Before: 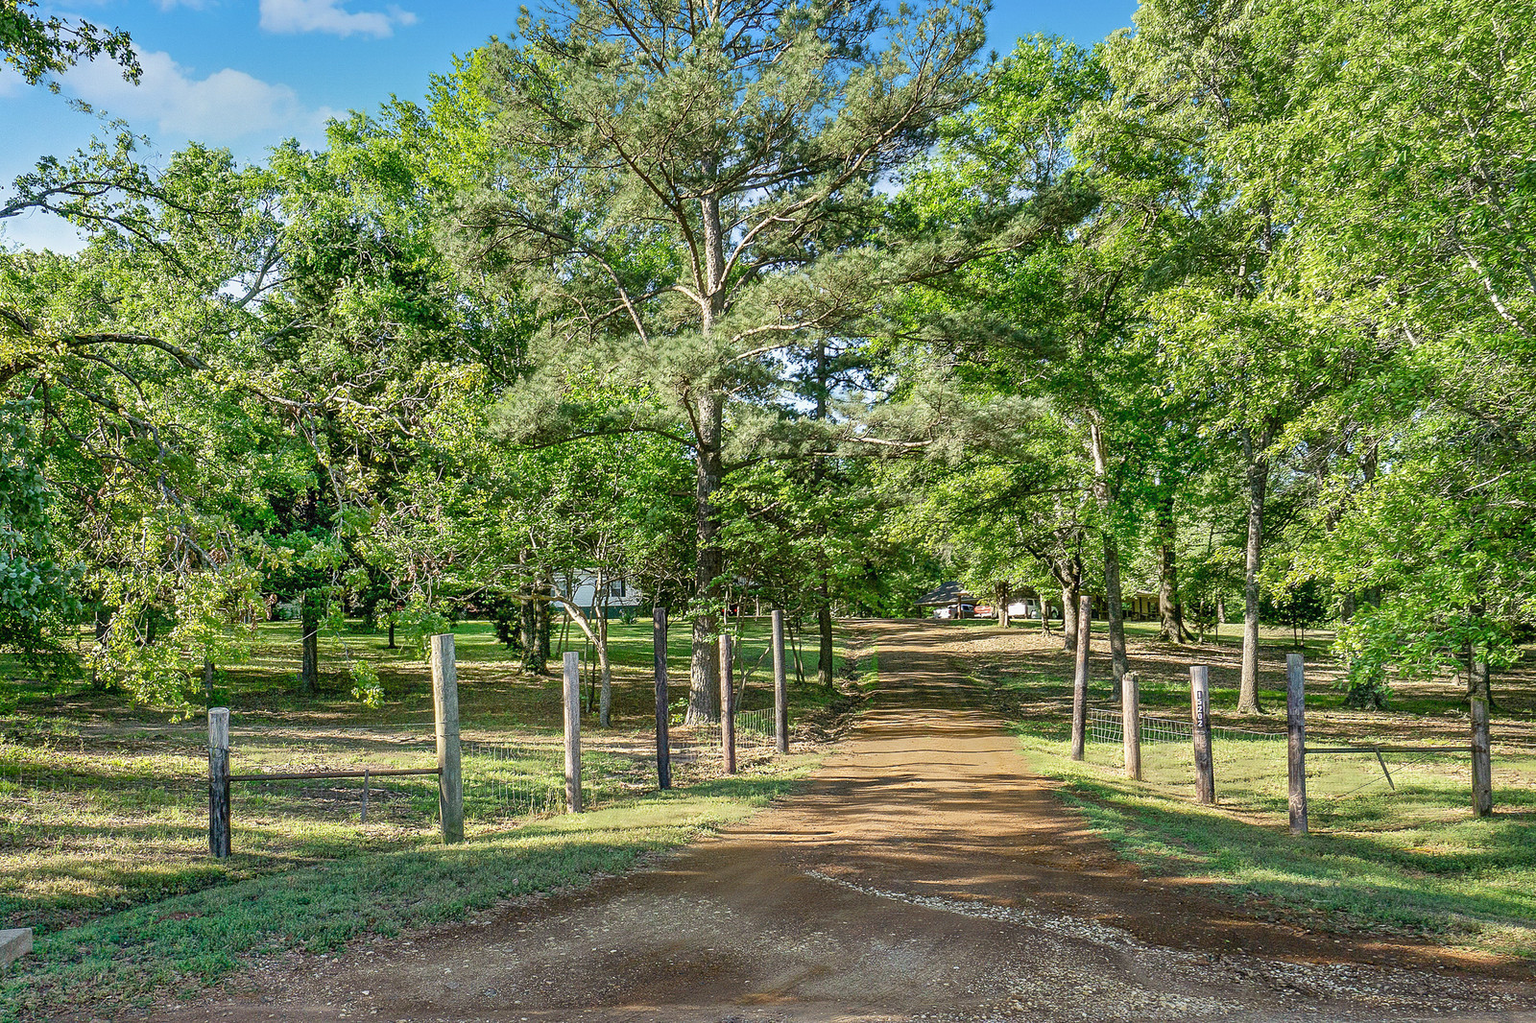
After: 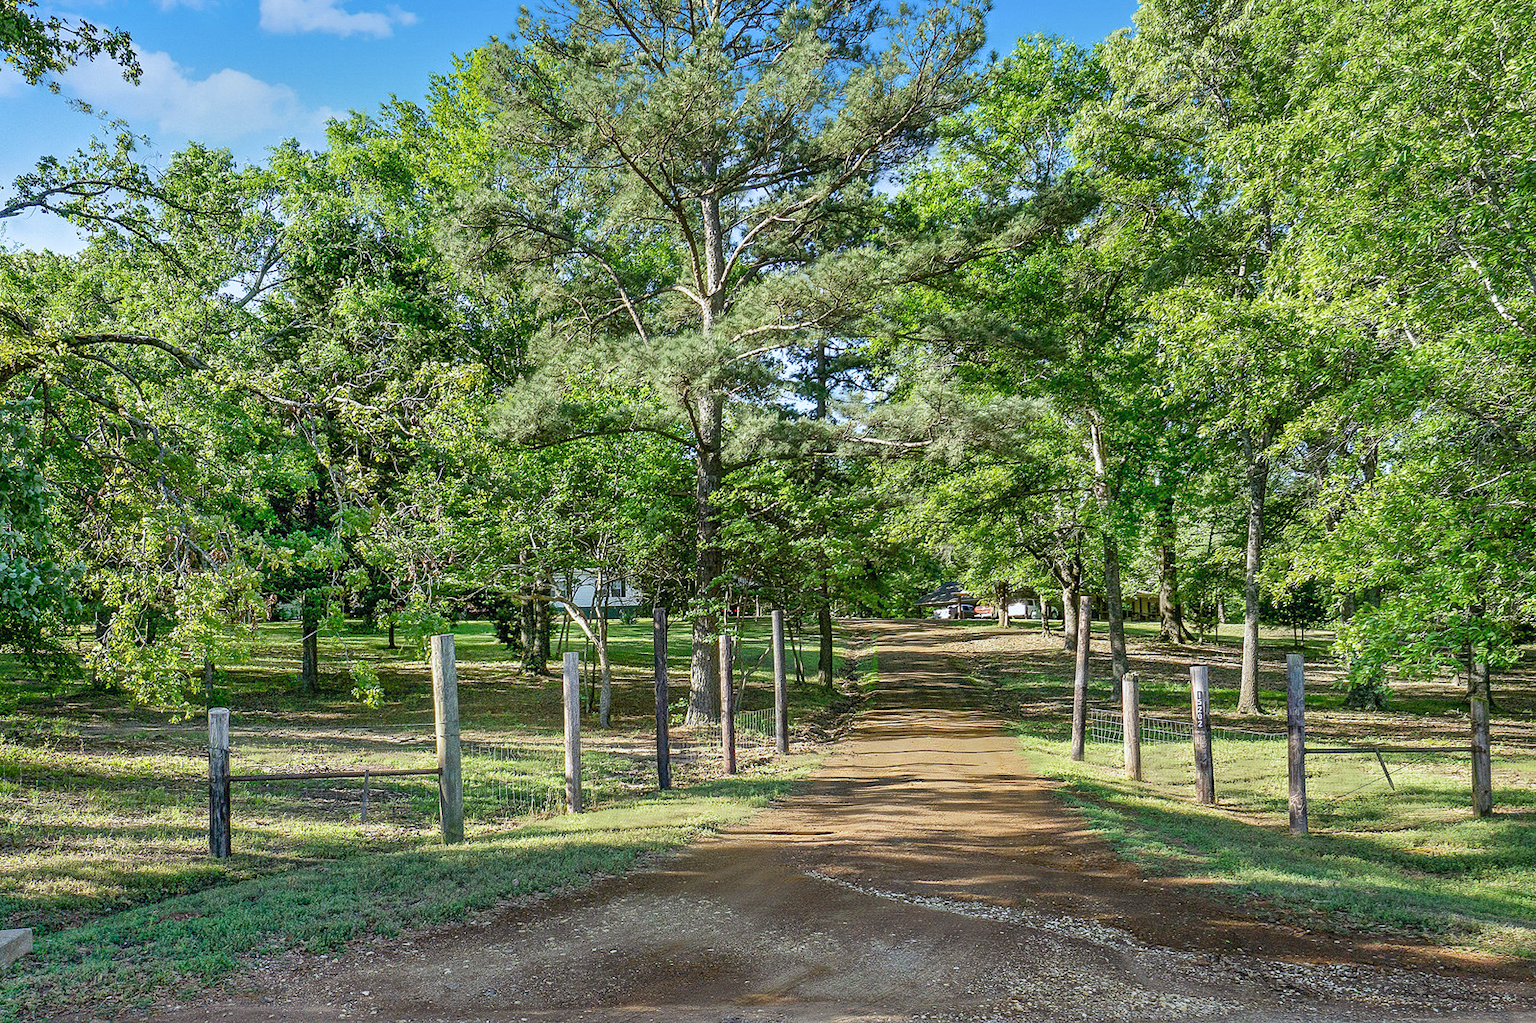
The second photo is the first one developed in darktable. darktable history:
local contrast: mode bilateral grid, contrast 10, coarseness 25, detail 110%, midtone range 0.2
white balance: red 0.967, blue 1.049
